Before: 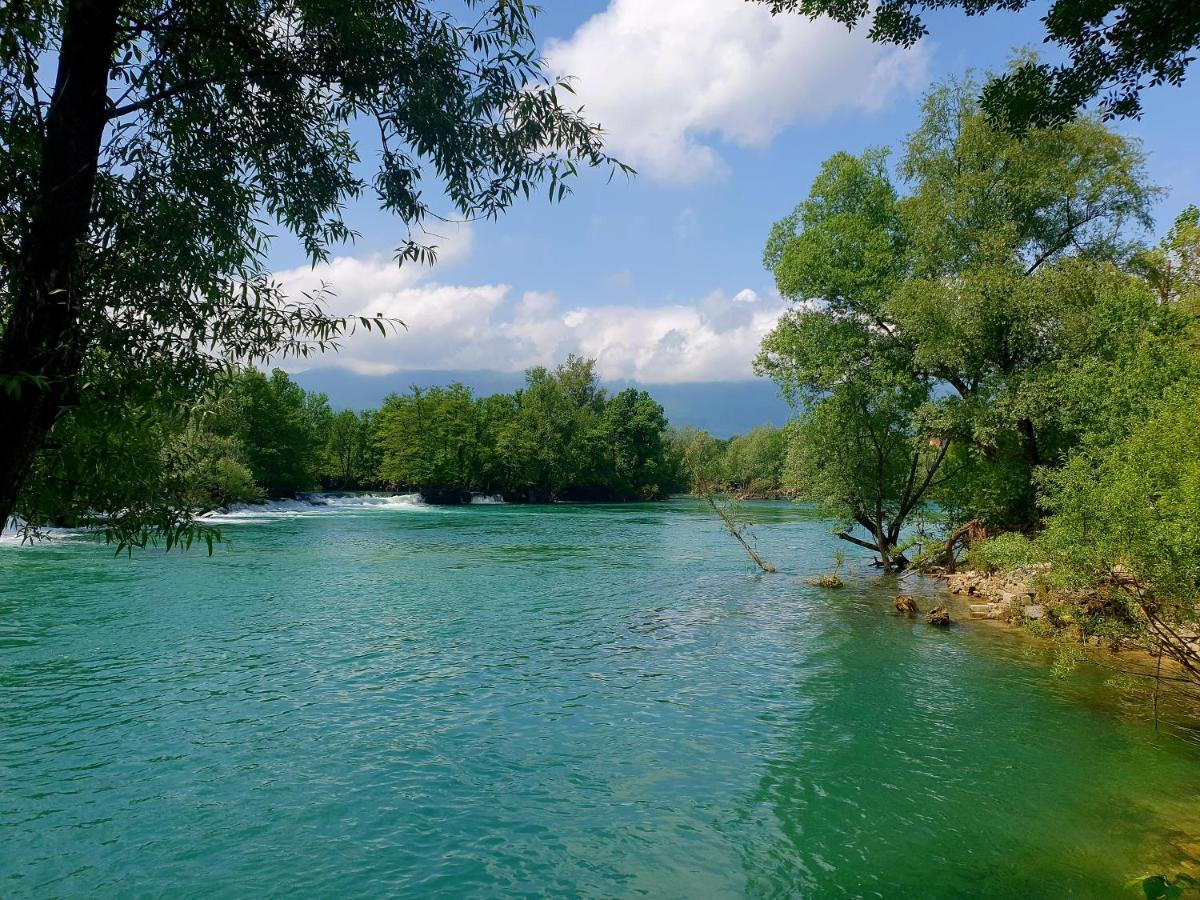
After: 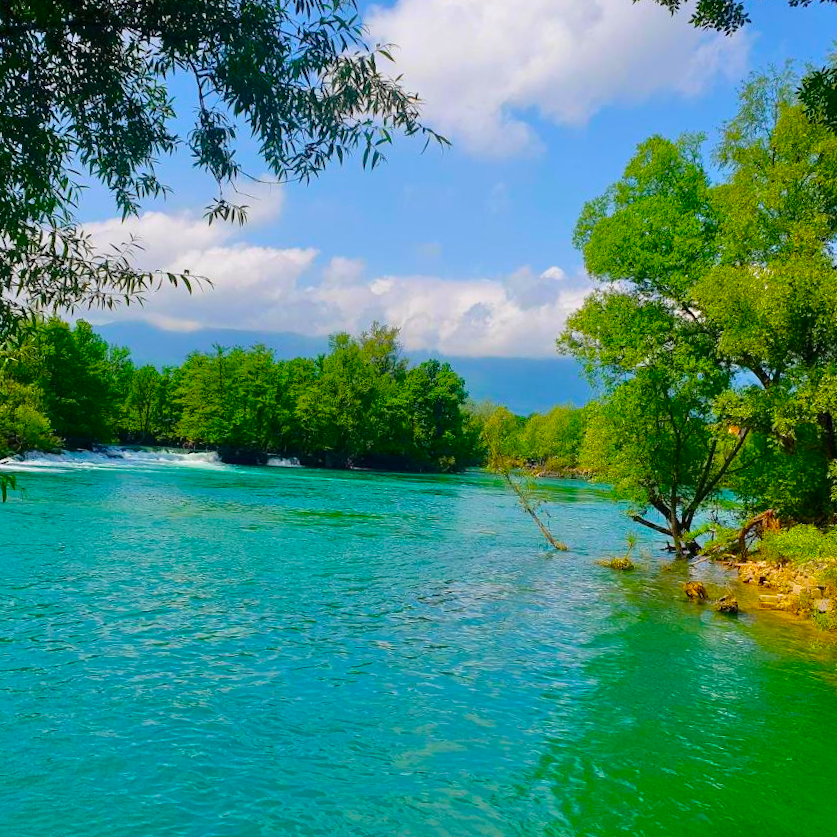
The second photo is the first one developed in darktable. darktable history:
color balance: input saturation 134.34%, contrast -10.04%, contrast fulcrum 19.67%, output saturation 133.51%
tone equalizer: -8 EV 0.001 EV, -7 EV -0.004 EV, -6 EV 0.009 EV, -5 EV 0.032 EV, -4 EV 0.276 EV, -3 EV 0.644 EV, -2 EV 0.584 EV, -1 EV 0.187 EV, +0 EV 0.024 EV
crop and rotate: angle -3.27°, left 14.277%, top 0.028%, right 10.766%, bottom 0.028%
